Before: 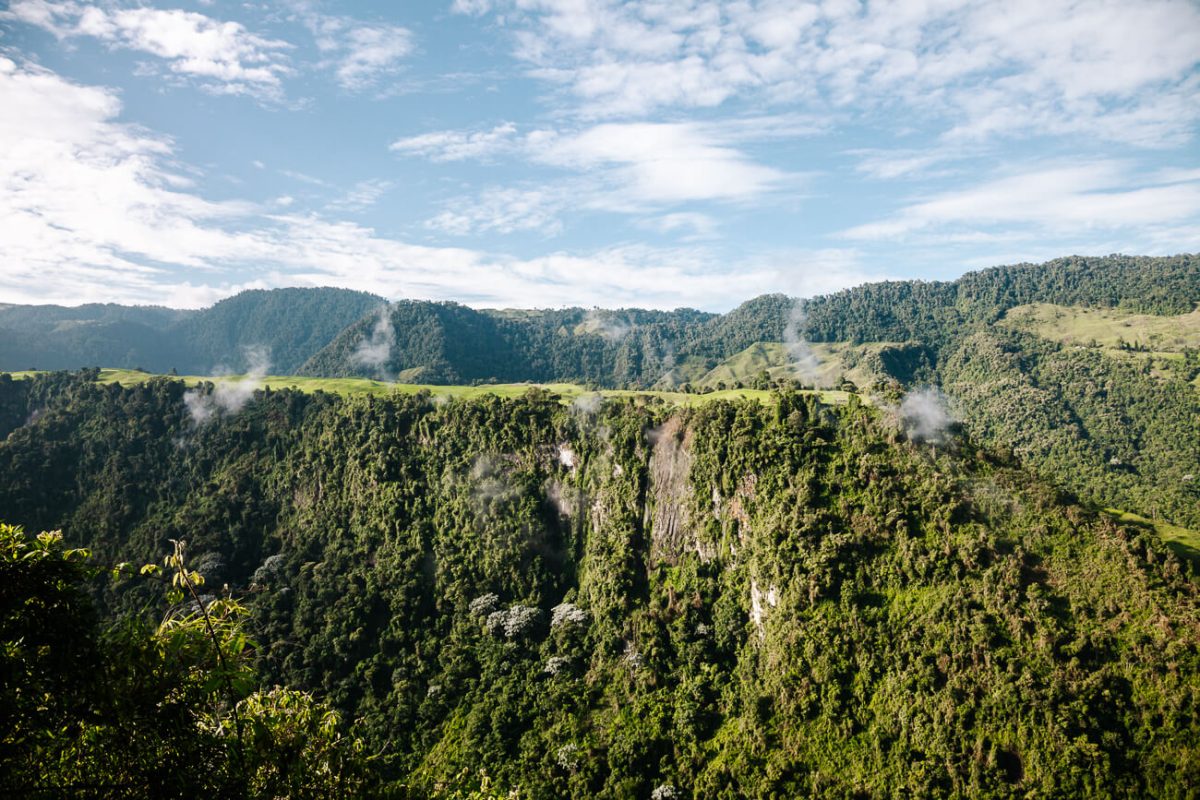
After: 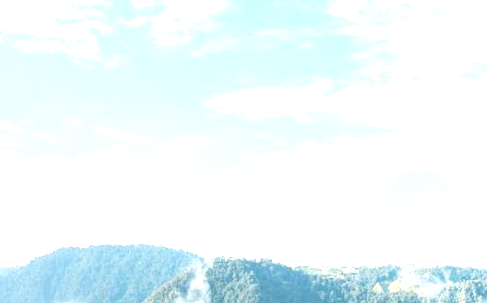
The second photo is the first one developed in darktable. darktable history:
exposure: black level correction 0, exposure 1.5 EV, compensate exposure bias true, compensate highlight preservation false
crop: left 15.452%, top 5.459%, right 43.956%, bottom 56.62%
contrast brightness saturation: brightness 0.28
